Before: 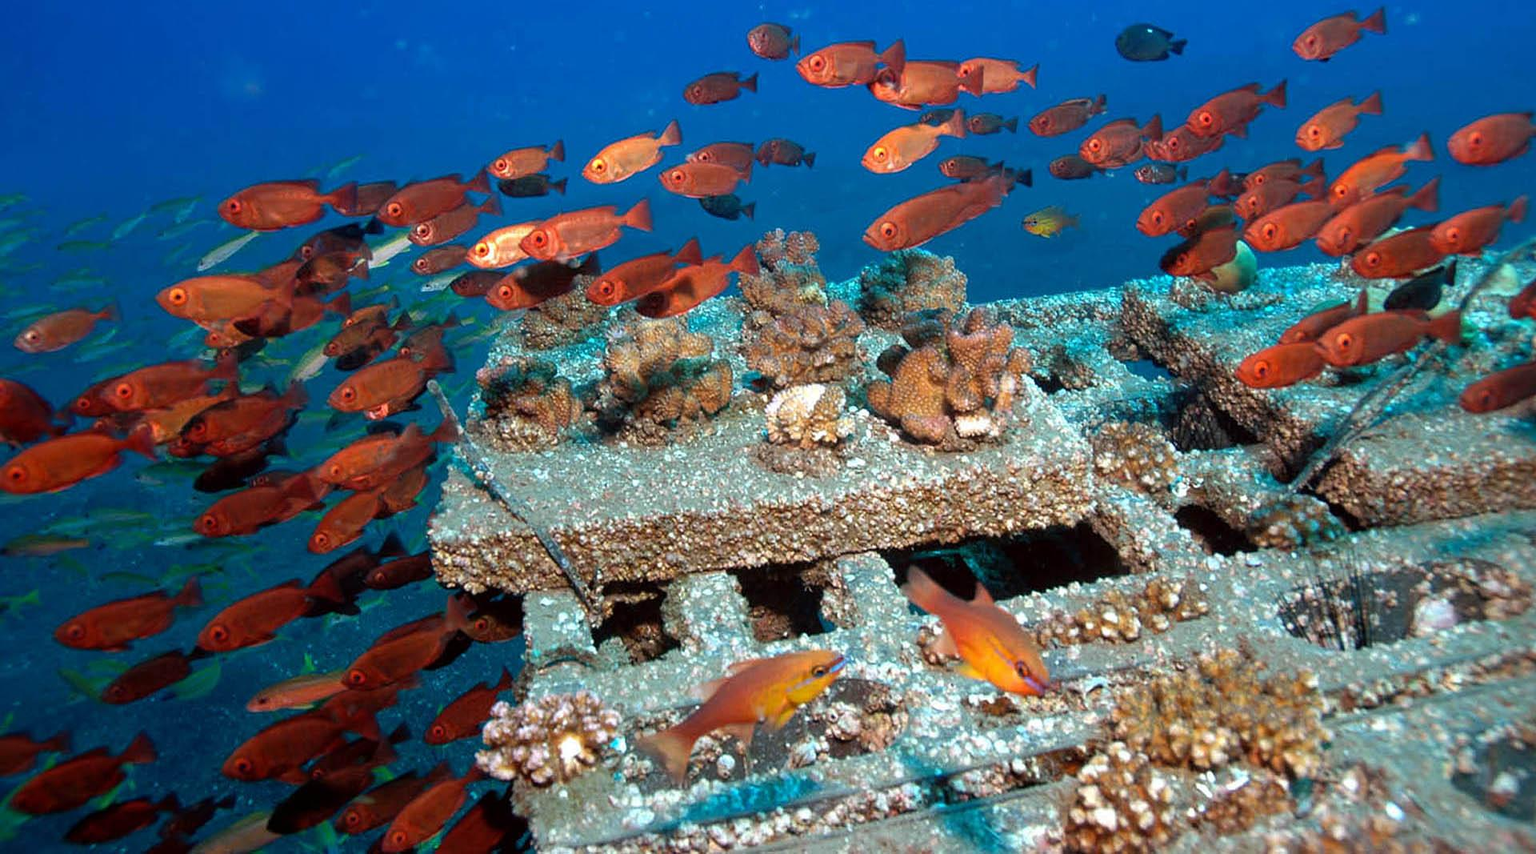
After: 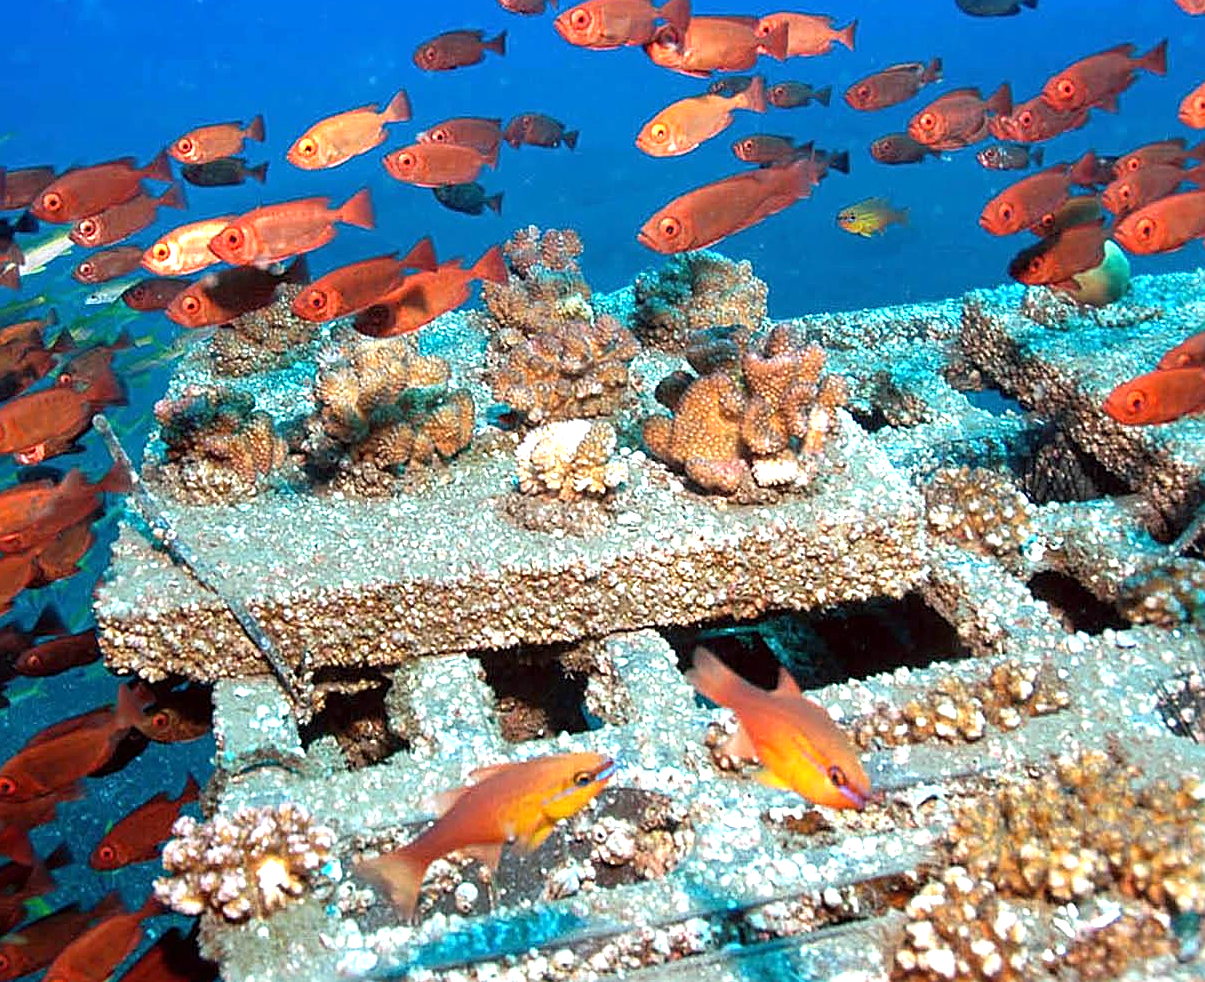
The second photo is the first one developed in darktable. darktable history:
sharpen: on, module defaults
crop and rotate: left 22.983%, top 5.629%, right 14.243%, bottom 2.282%
exposure: exposure 0.742 EV, compensate highlight preservation false
